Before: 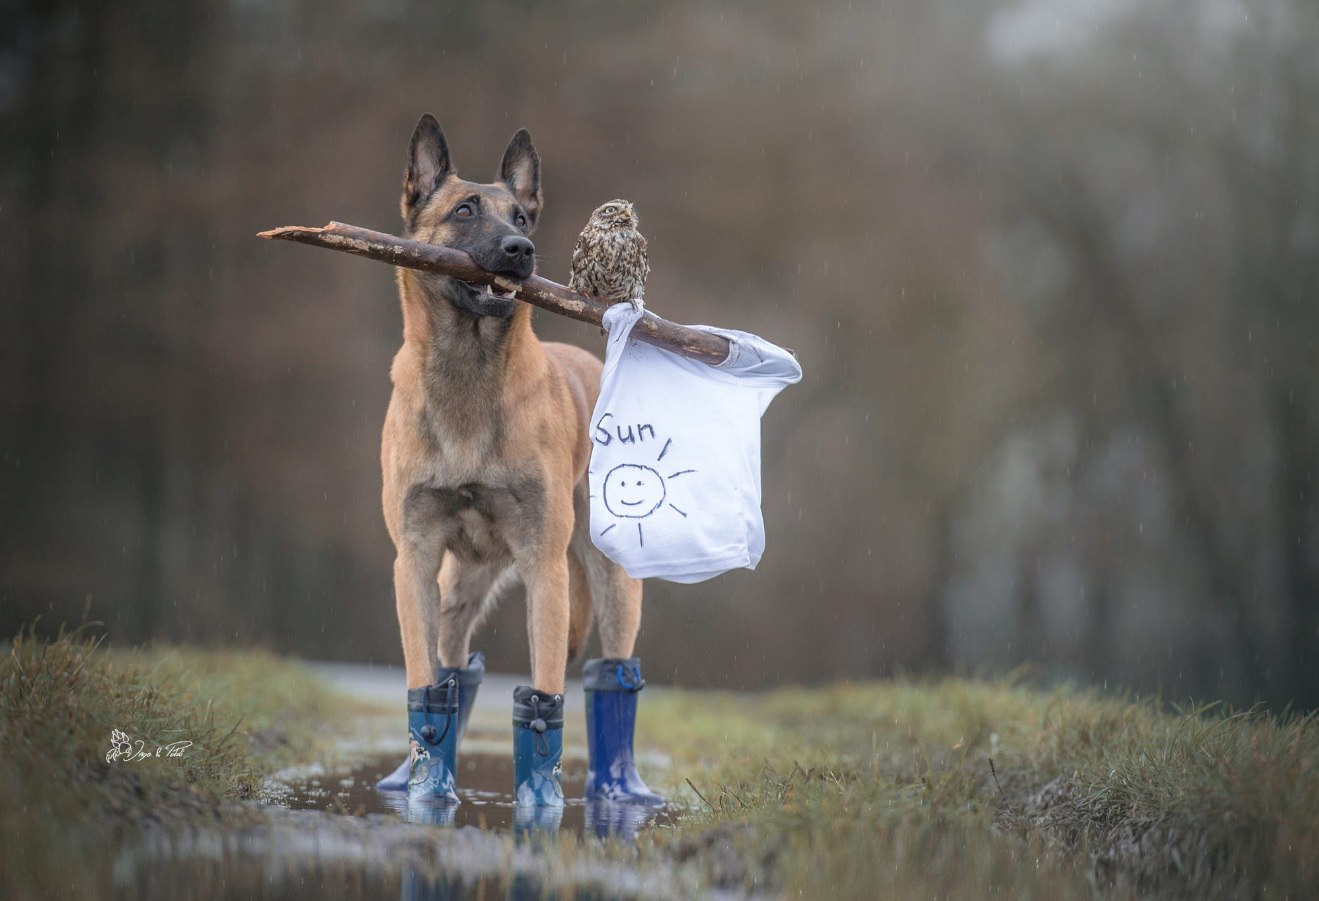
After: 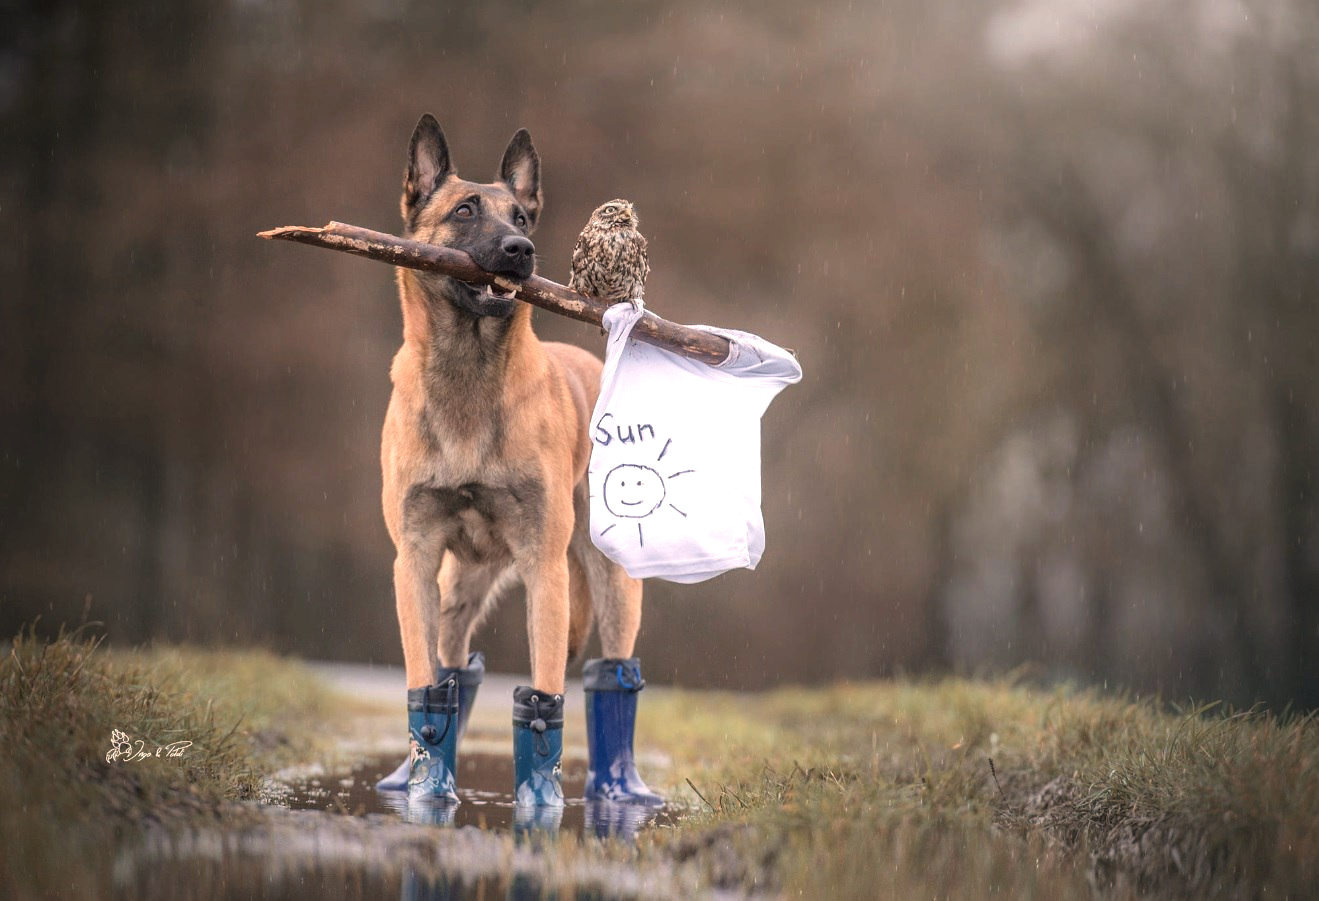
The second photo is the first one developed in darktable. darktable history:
white balance: red 1.127, blue 0.943
tone equalizer: -8 EV -0.417 EV, -7 EV -0.389 EV, -6 EV -0.333 EV, -5 EV -0.222 EV, -3 EV 0.222 EV, -2 EV 0.333 EV, -1 EV 0.389 EV, +0 EV 0.417 EV, edges refinement/feathering 500, mask exposure compensation -1.57 EV, preserve details no
